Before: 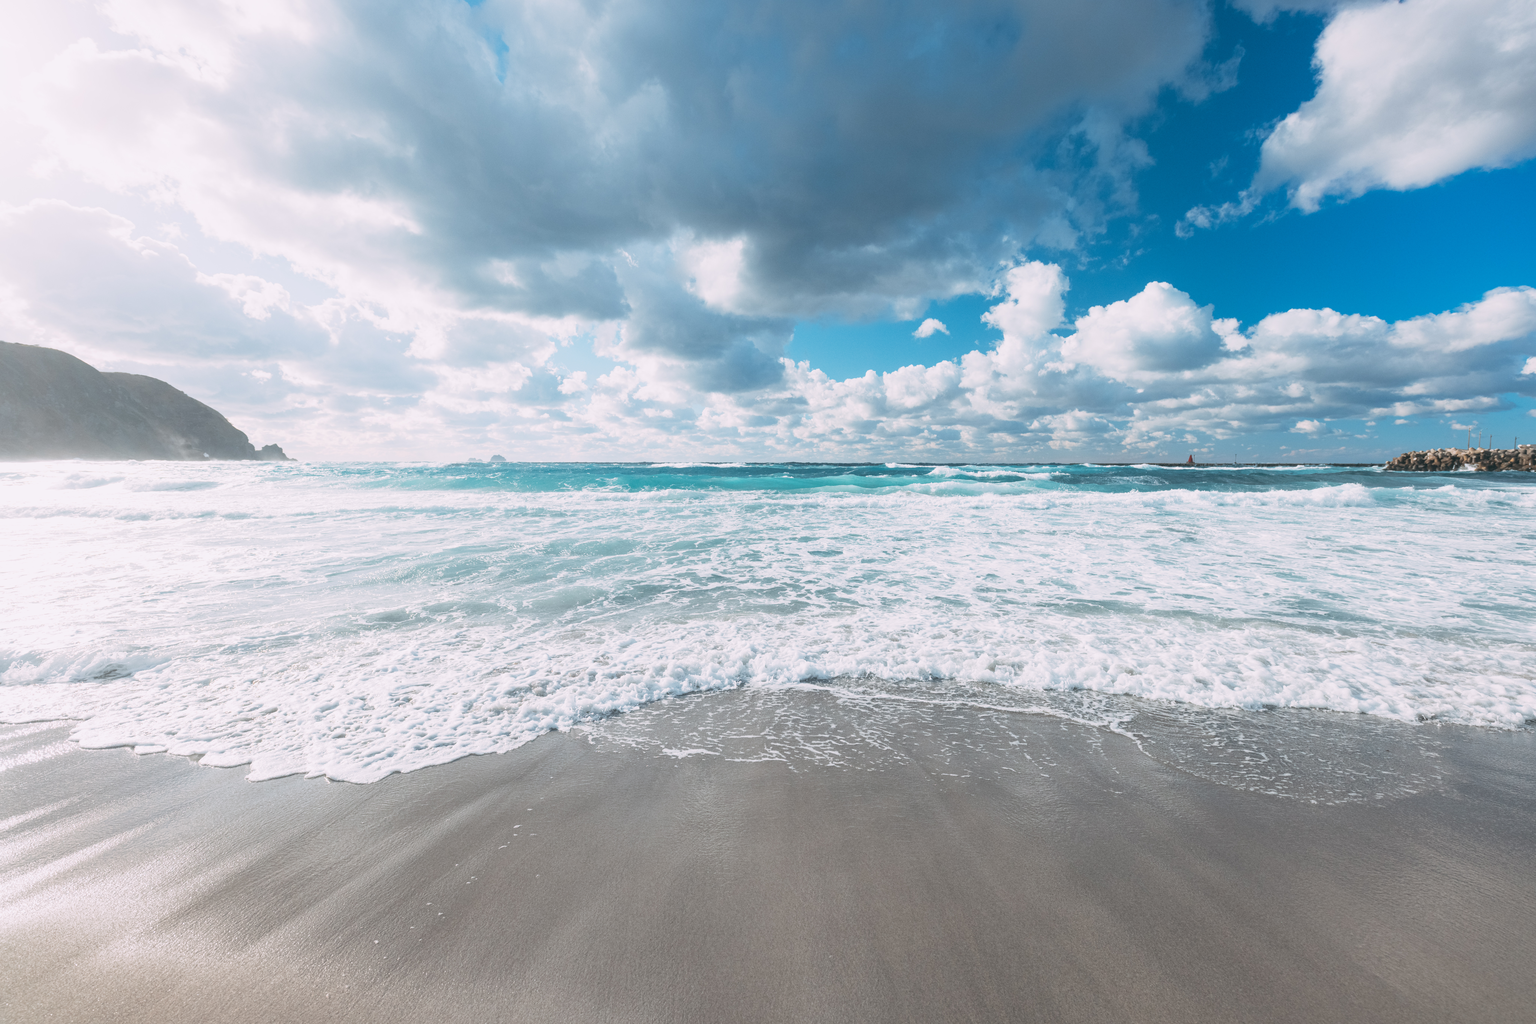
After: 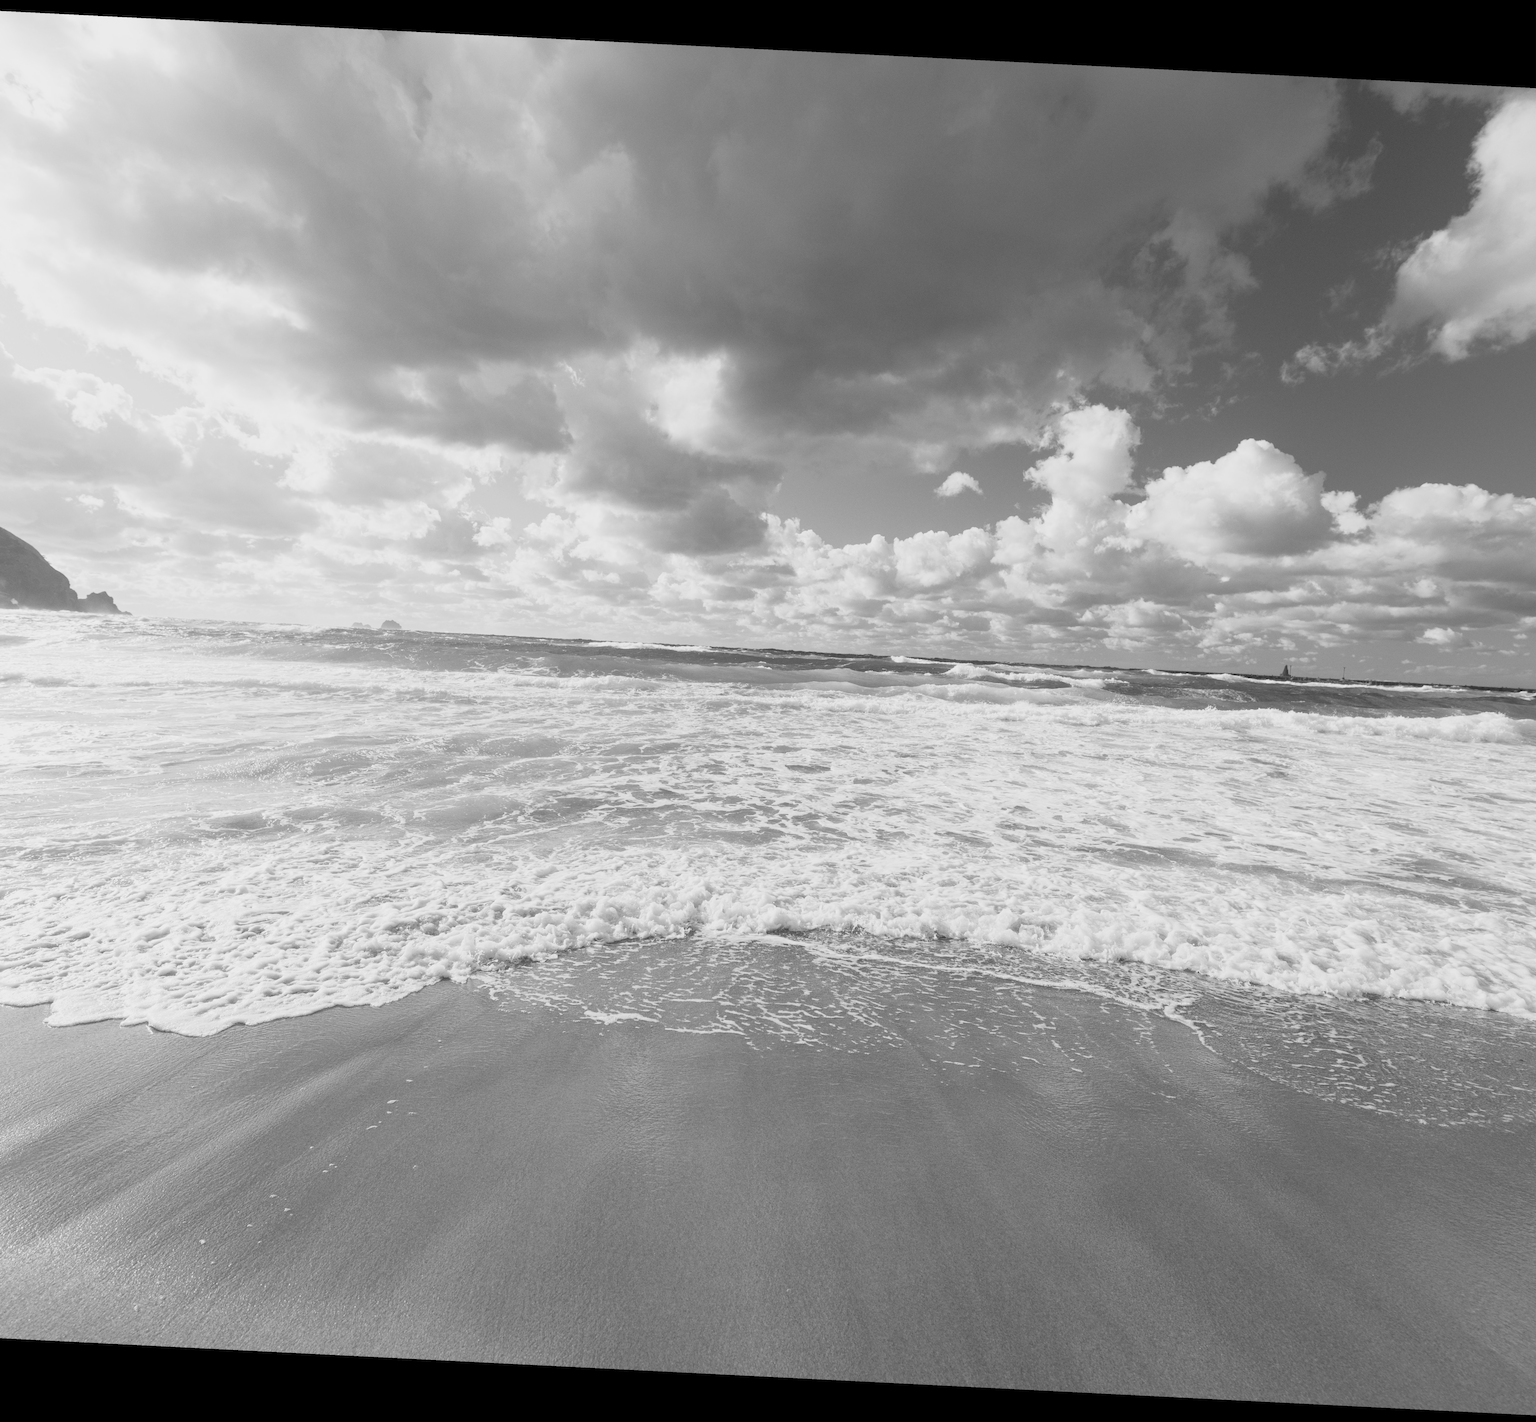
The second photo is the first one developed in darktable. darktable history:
contrast equalizer: octaves 7, y [[0.509, 0.517, 0.523, 0.523, 0.517, 0.509], [0.5 ×6], [0.5 ×6], [0 ×6], [0 ×6]], mix 0.186
crop and rotate: angle -2.88°, left 14.116%, top 0.024%, right 10.977%, bottom 0.034%
exposure: exposure -0.061 EV, compensate highlight preservation false
color calibration: output gray [0.714, 0.278, 0, 0], illuminant Planckian (black body), x 0.368, y 0.36, temperature 4277.97 K
